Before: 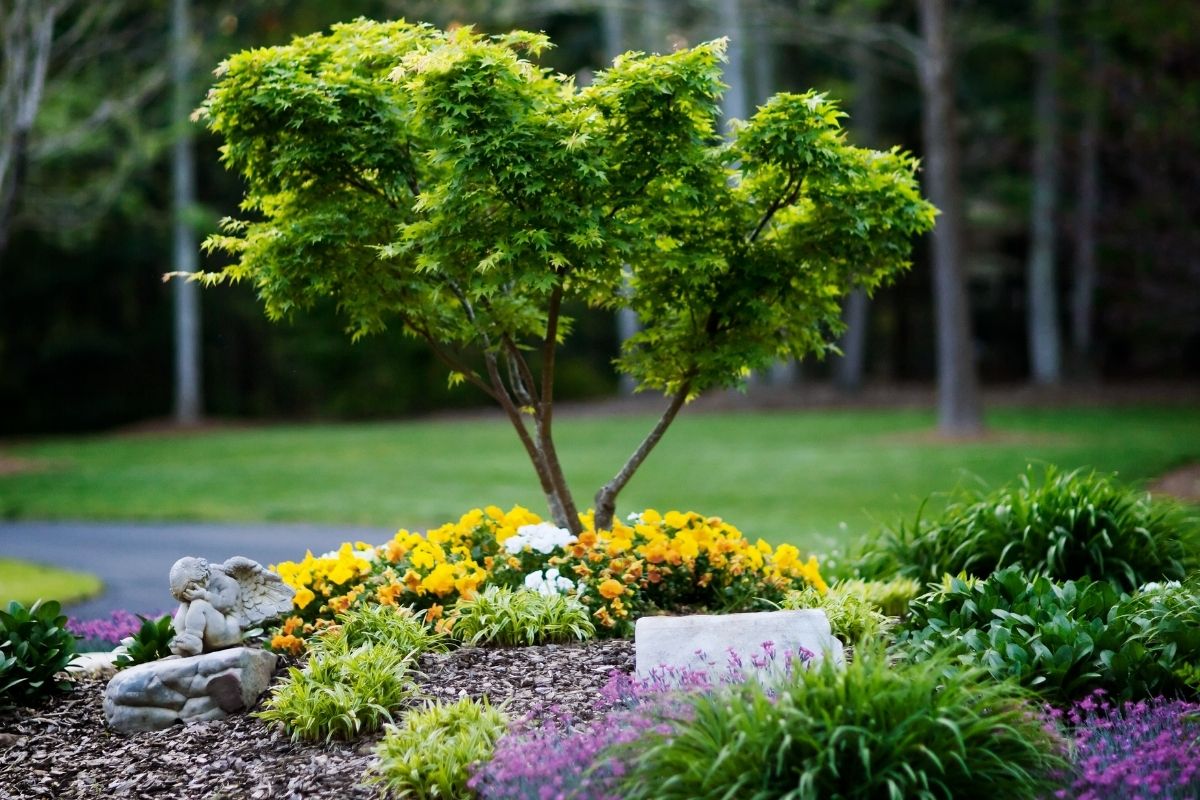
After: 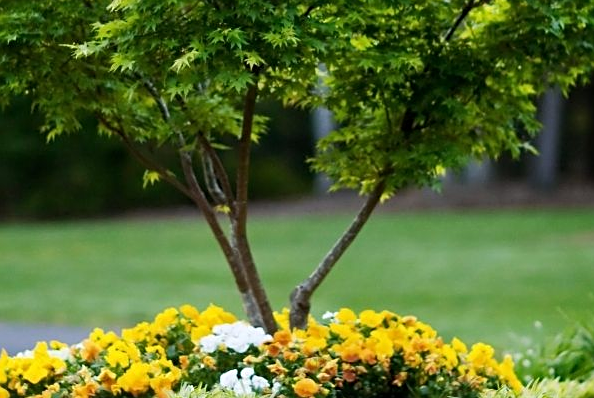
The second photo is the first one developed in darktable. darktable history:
crop: left 25.42%, top 25.188%, right 25.011%, bottom 25.022%
tone equalizer: edges refinement/feathering 500, mask exposure compensation -1.25 EV, preserve details no
sharpen: radius 2.487, amount 0.329
